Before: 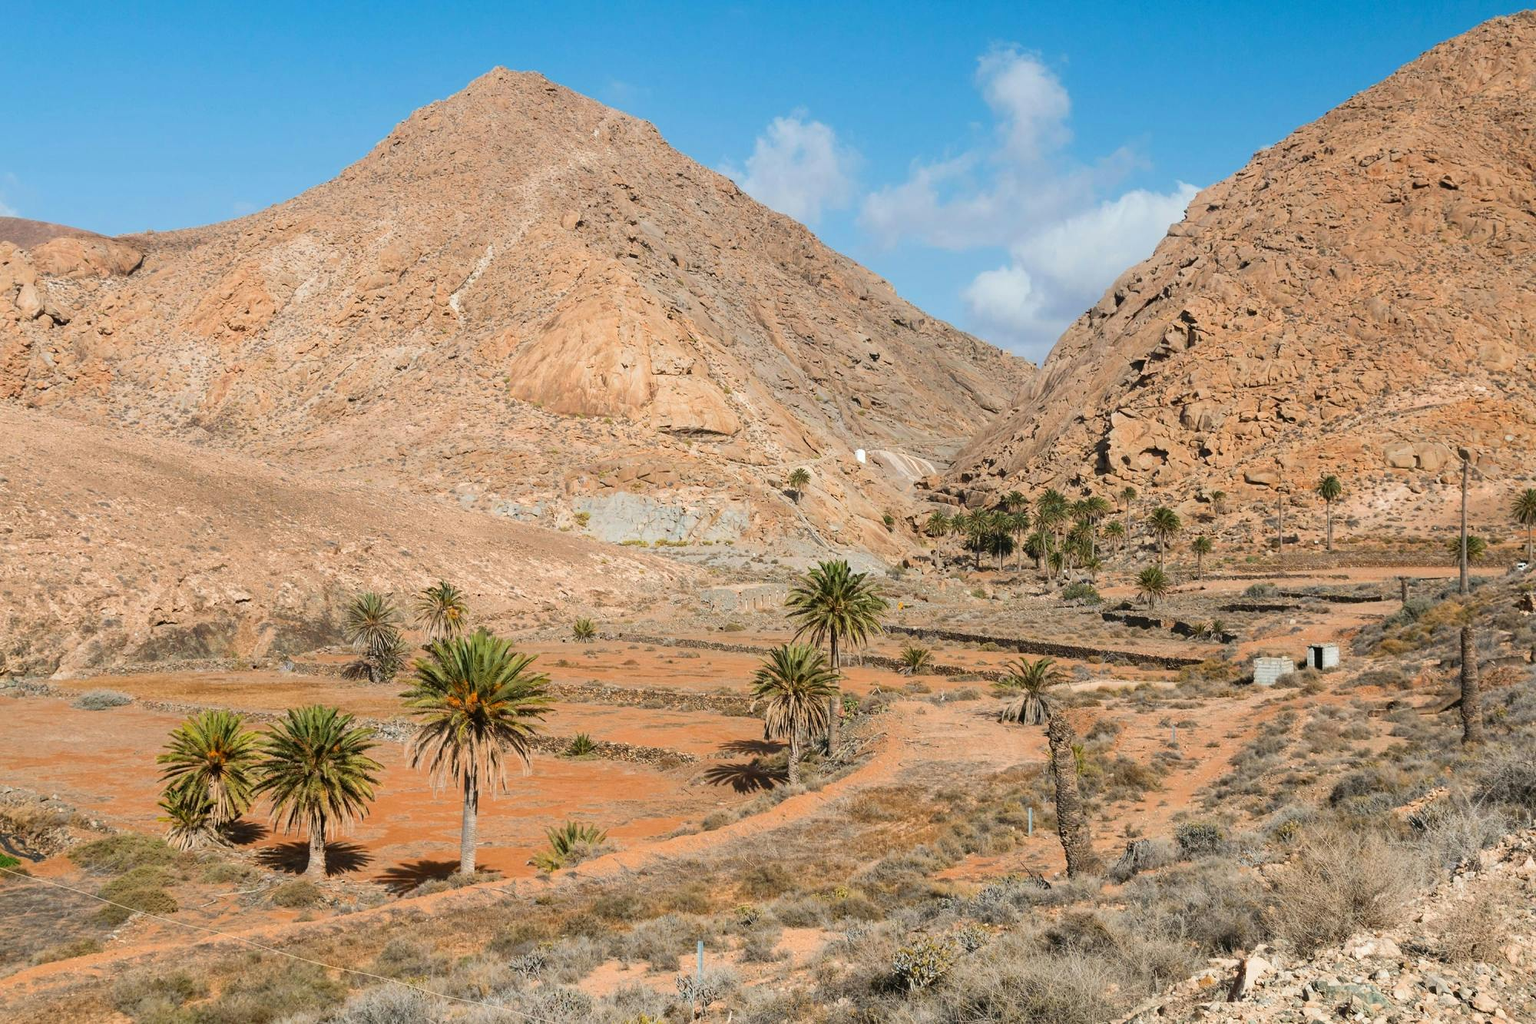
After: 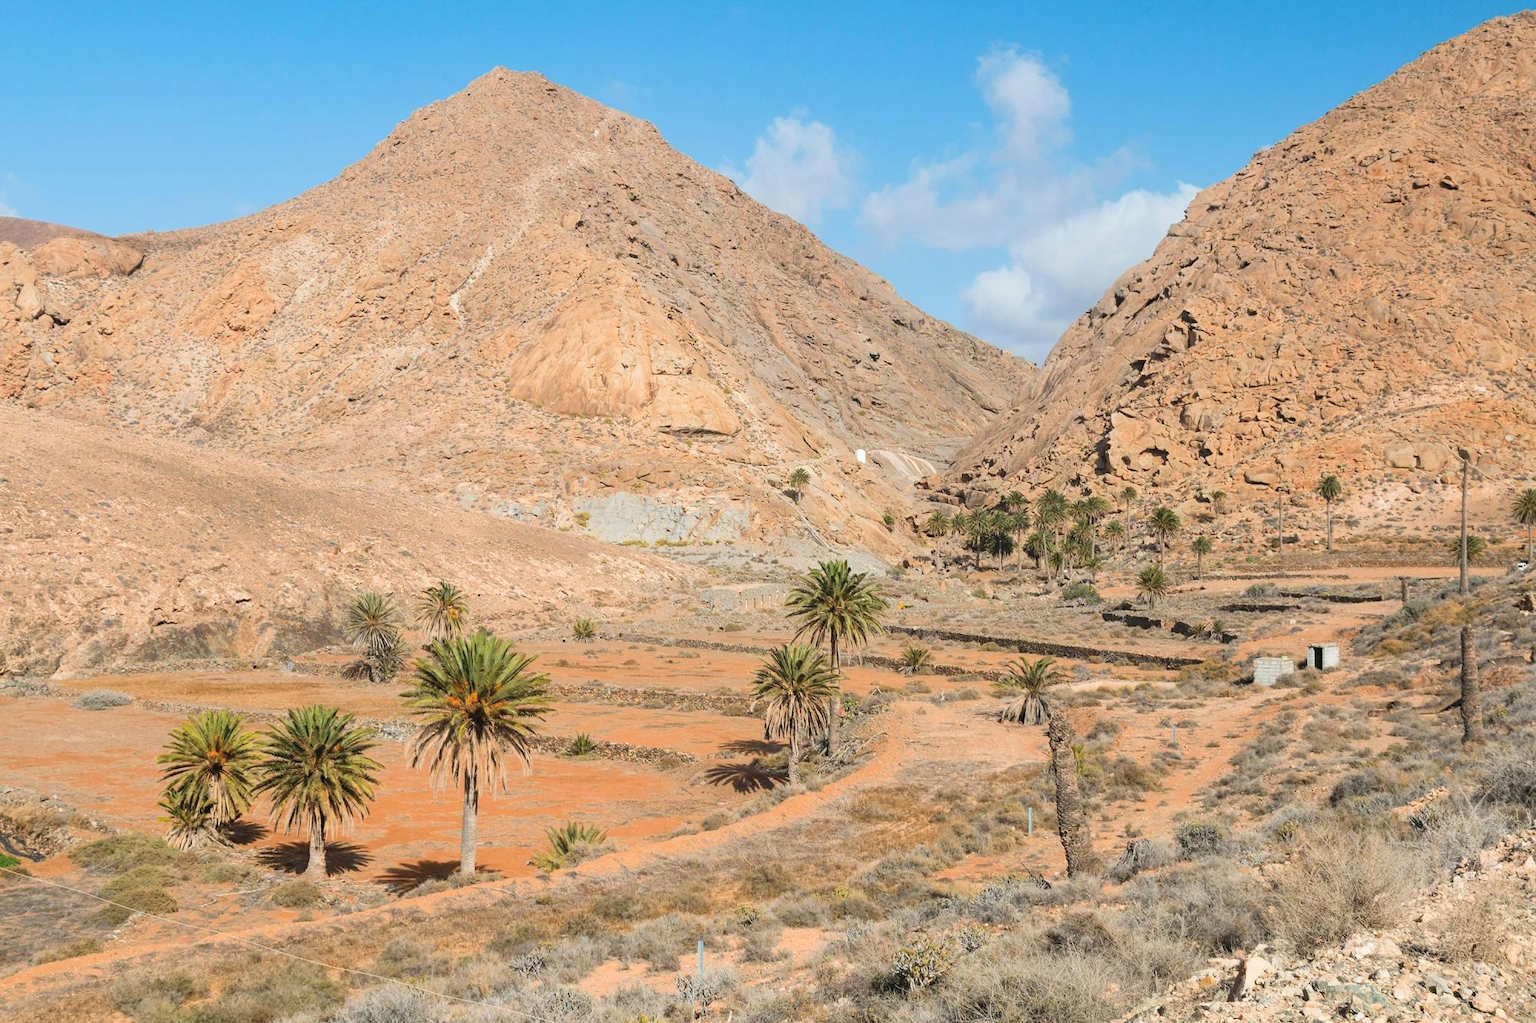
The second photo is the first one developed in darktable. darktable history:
contrast brightness saturation: brightness 0.12
